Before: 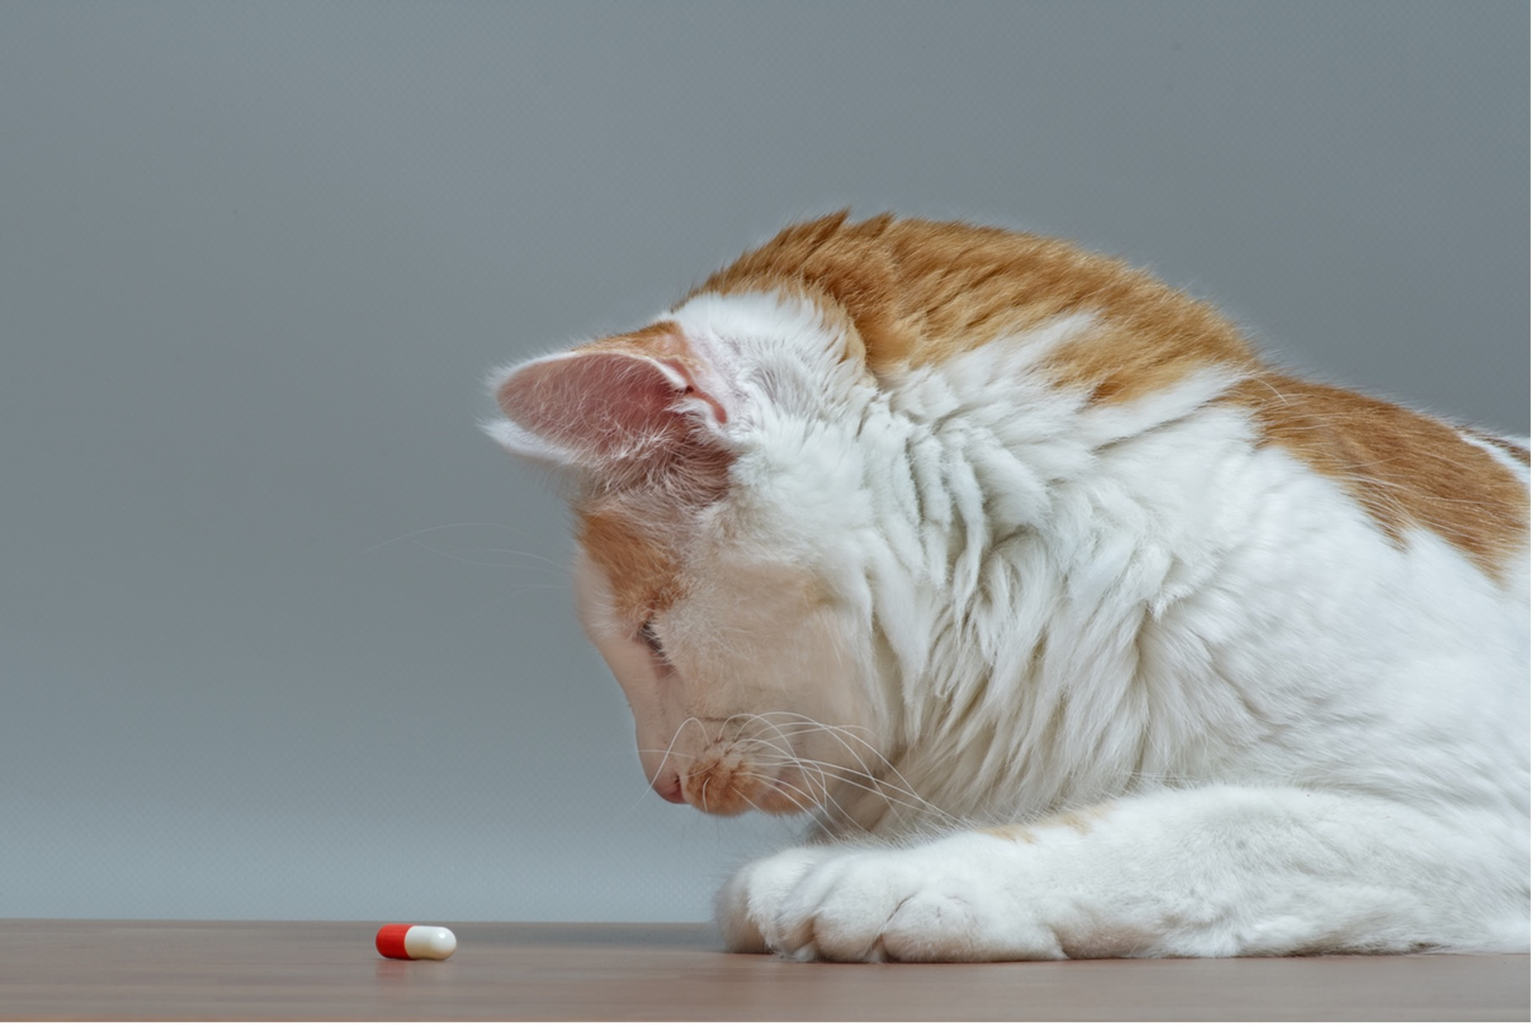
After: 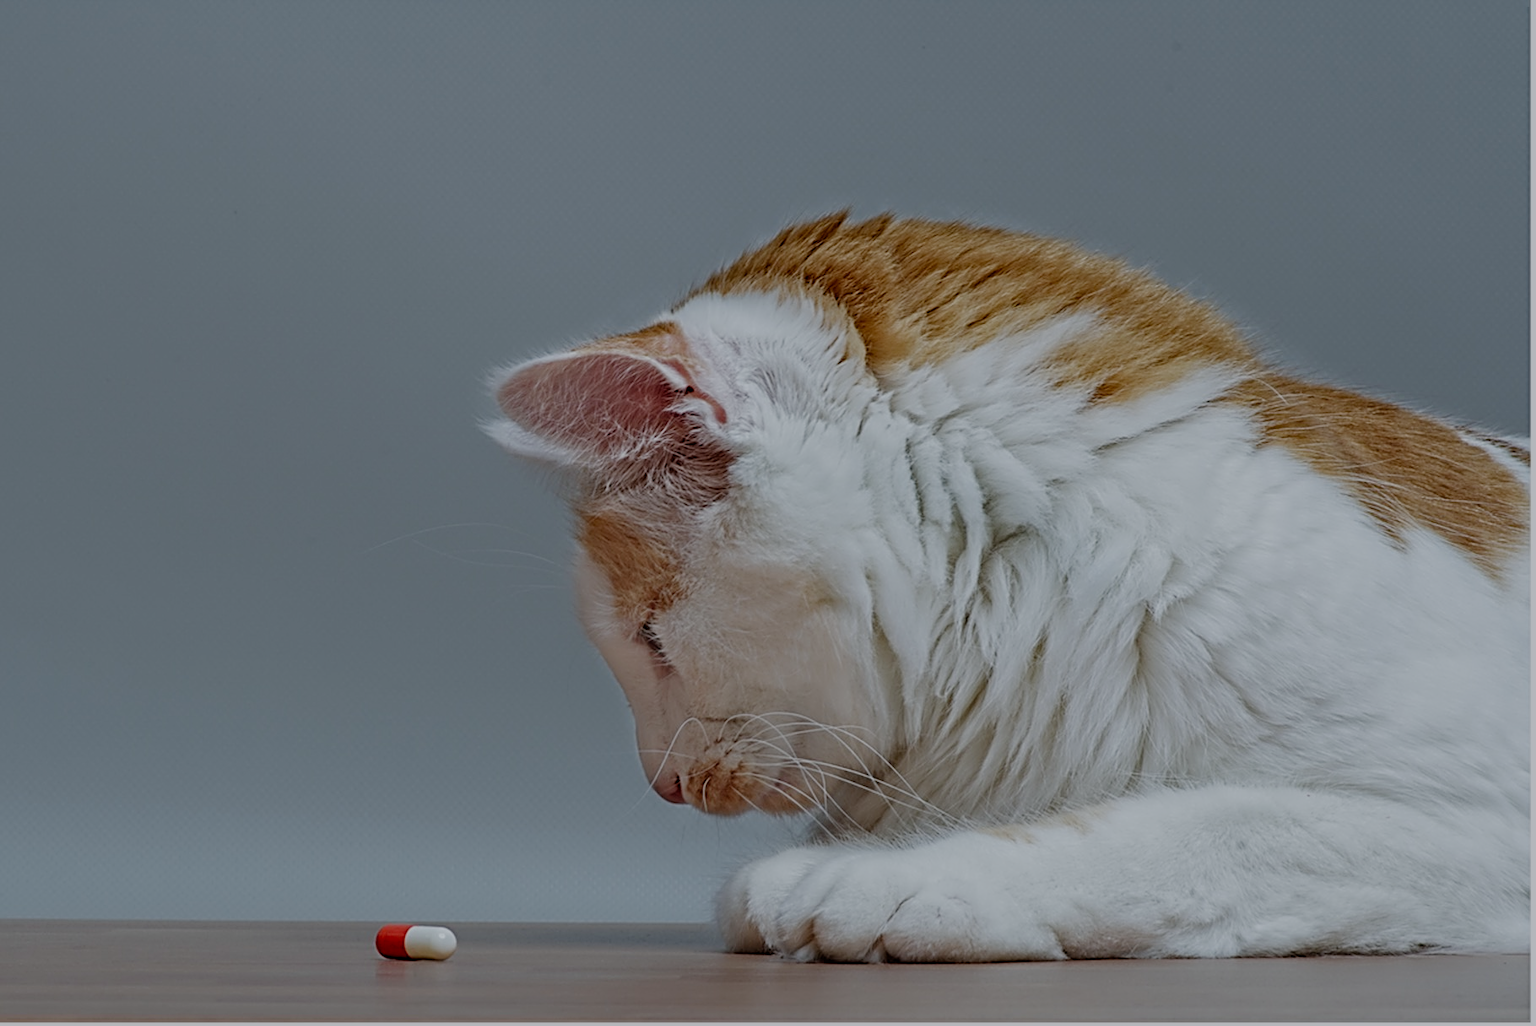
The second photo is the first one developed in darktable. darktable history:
sharpen: radius 3.025, amount 0.757
filmic rgb: middle gray luminance 30%, black relative exposure -9 EV, white relative exposure 7 EV, threshold 6 EV, target black luminance 0%, hardness 2.94, latitude 2.04%, contrast 0.963, highlights saturation mix 5%, shadows ↔ highlights balance 12.16%, add noise in highlights 0, preserve chrominance no, color science v3 (2019), use custom middle-gray values true, iterations of high-quality reconstruction 0, contrast in highlights soft, enable highlight reconstruction true
white balance: red 0.976, blue 1.04
